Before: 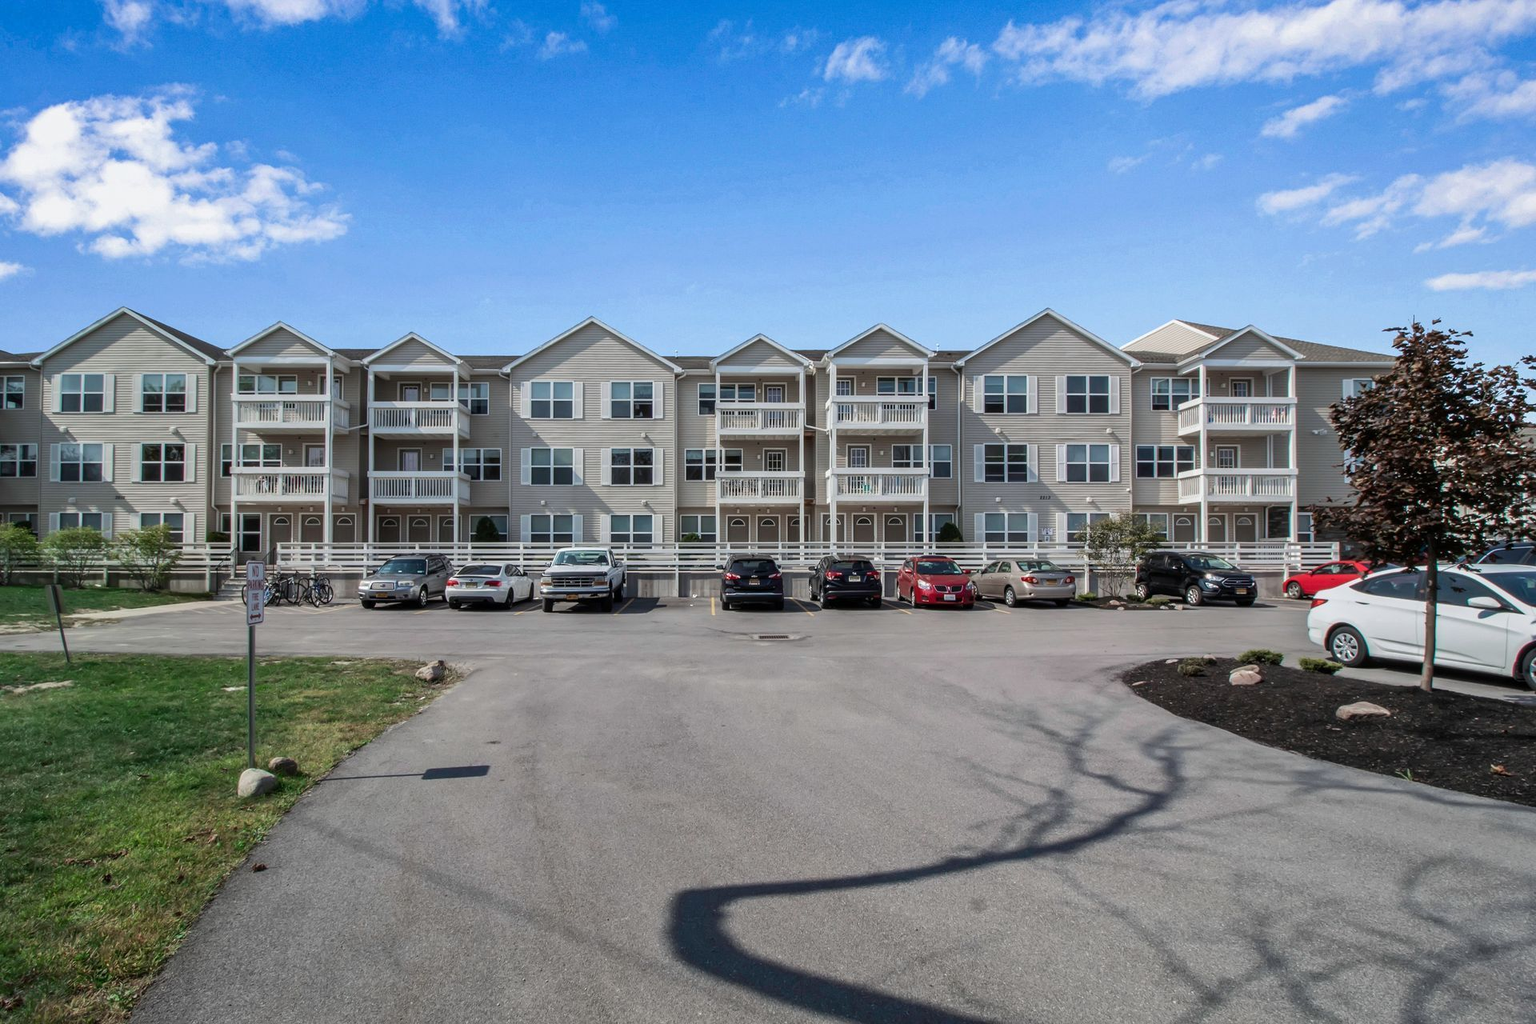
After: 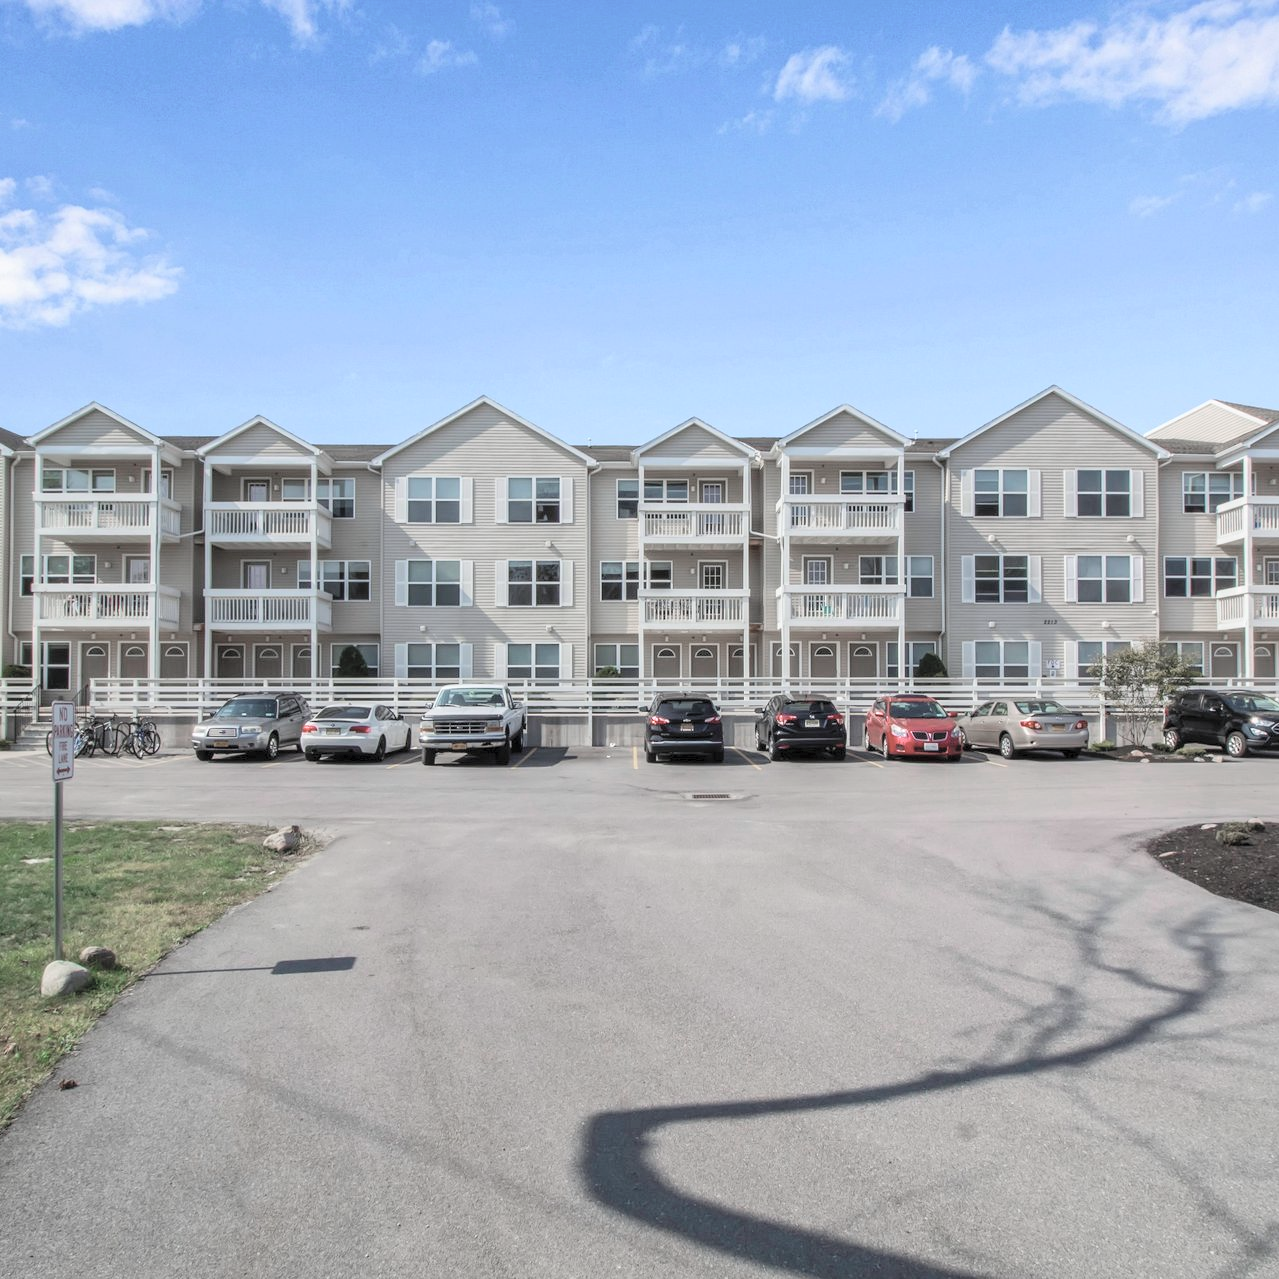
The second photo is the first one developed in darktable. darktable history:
color zones: curves: ch0 [(0, 0.559) (0.153, 0.551) (0.229, 0.5) (0.429, 0.5) (0.571, 0.5) (0.714, 0.5) (0.857, 0.5) (1, 0.559)]; ch1 [(0, 0.417) (0.112, 0.336) (0.213, 0.26) (0.429, 0.34) (0.571, 0.35) (0.683, 0.331) (0.857, 0.344) (1, 0.417)]
crop and rotate: left 13.351%, right 20.017%
contrast brightness saturation: contrast 0.098, brightness 0.312, saturation 0.14
